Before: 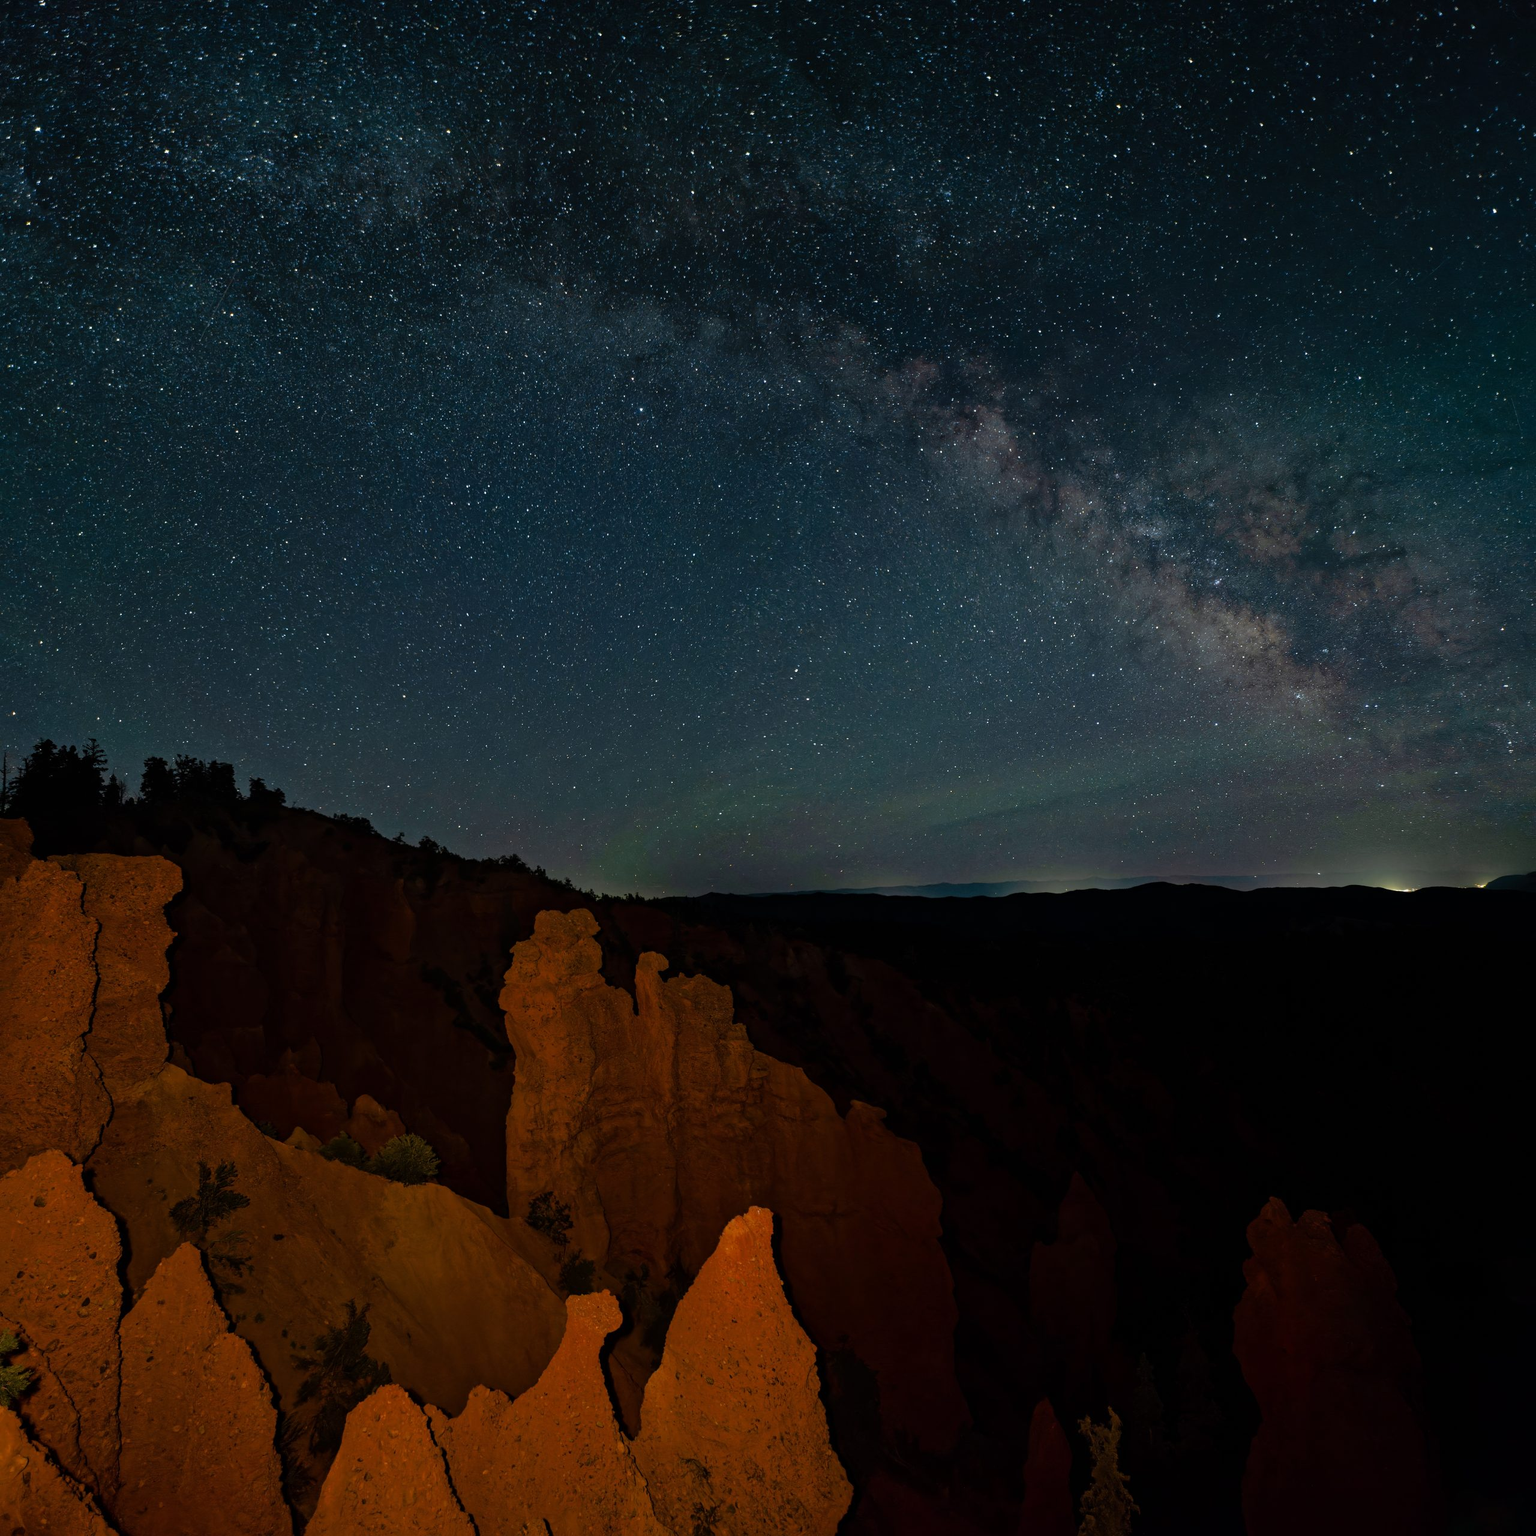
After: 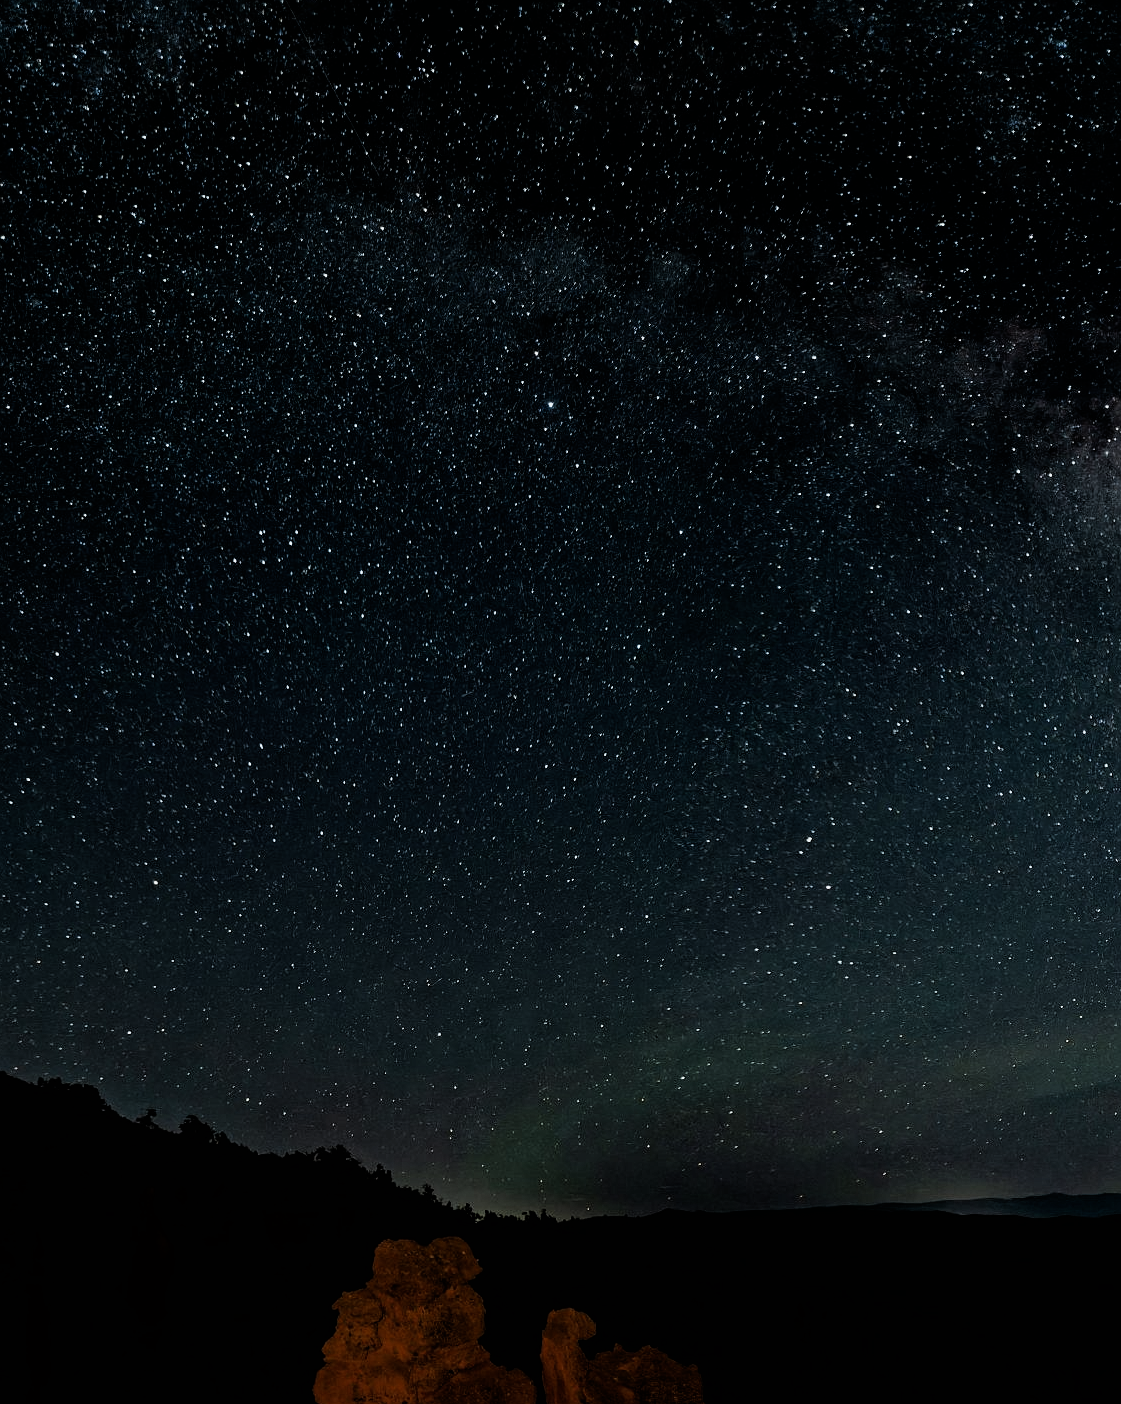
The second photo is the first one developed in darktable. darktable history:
filmic rgb: black relative exposure -5.08 EV, white relative exposure 3.5 EV, hardness 3.17, contrast 1.3, highlights saturation mix -49.99%
sharpen: radius 1.289, amount 0.297, threshold 0.033
crop: left 20.261%, top 10.874%, right 35.915%, bottom 34.273%
